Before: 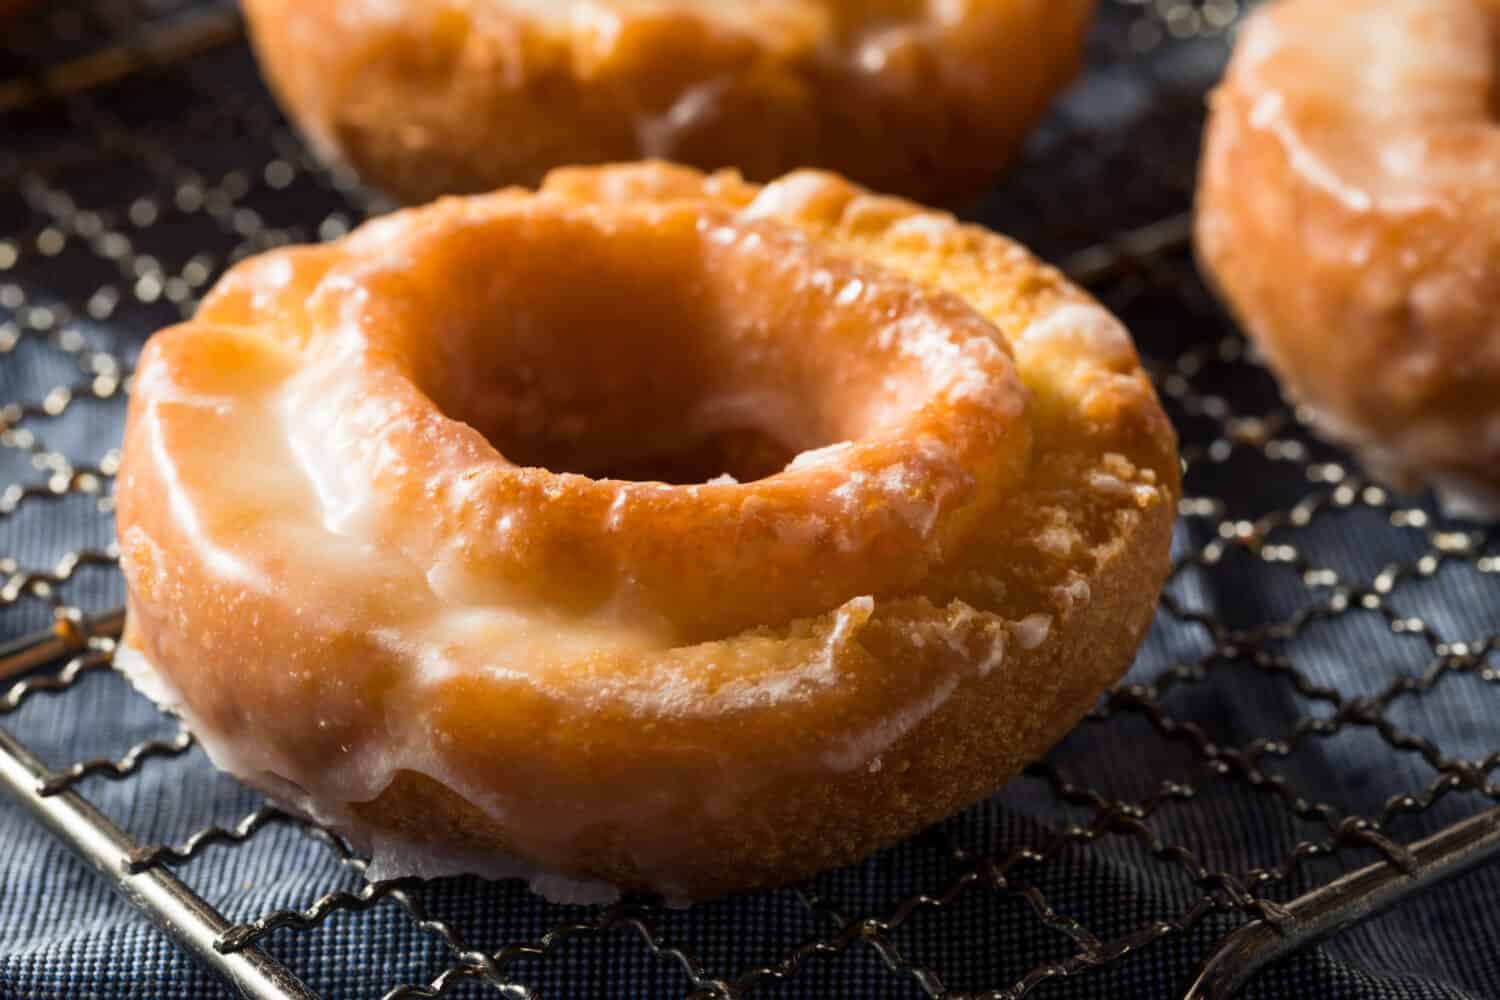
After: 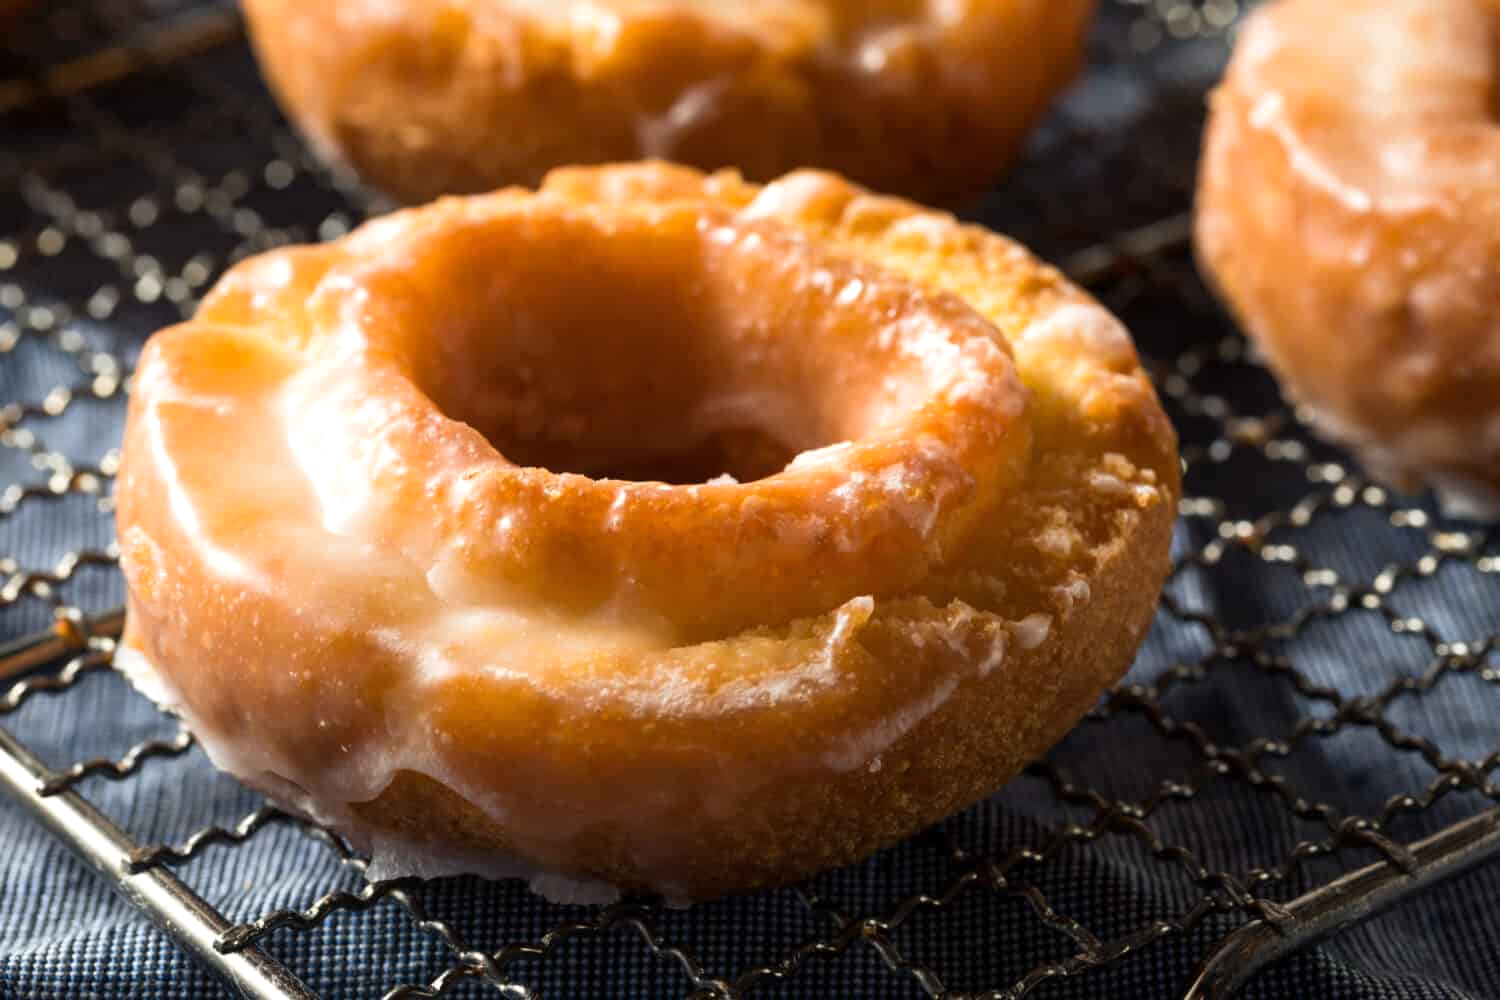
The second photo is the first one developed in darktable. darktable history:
exposure: exposure 0.218 EV, compensate highlight preservation false
